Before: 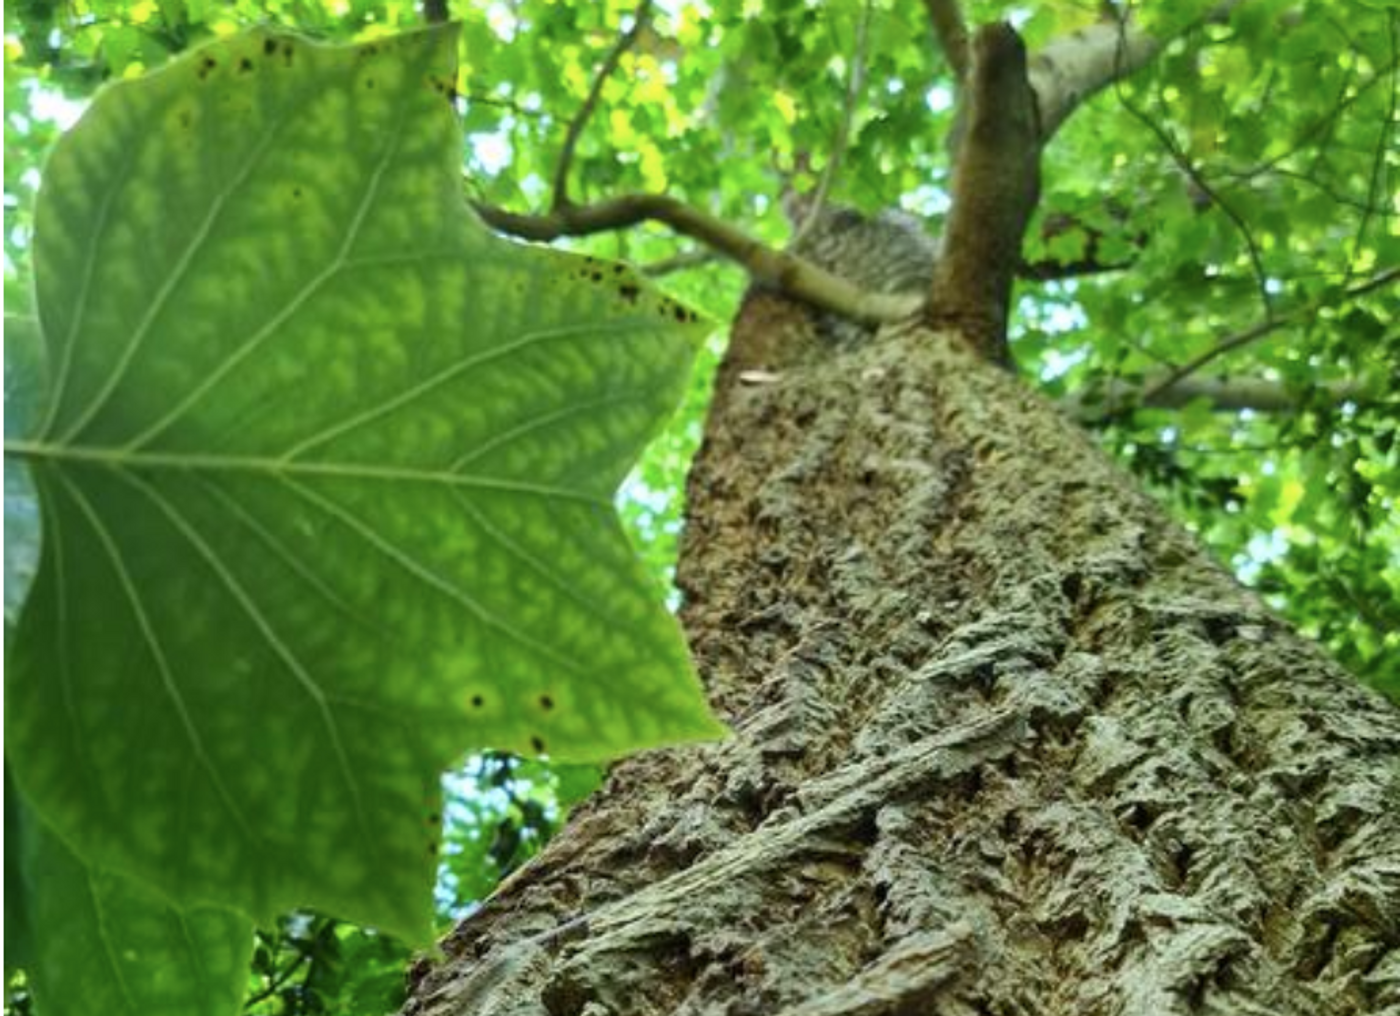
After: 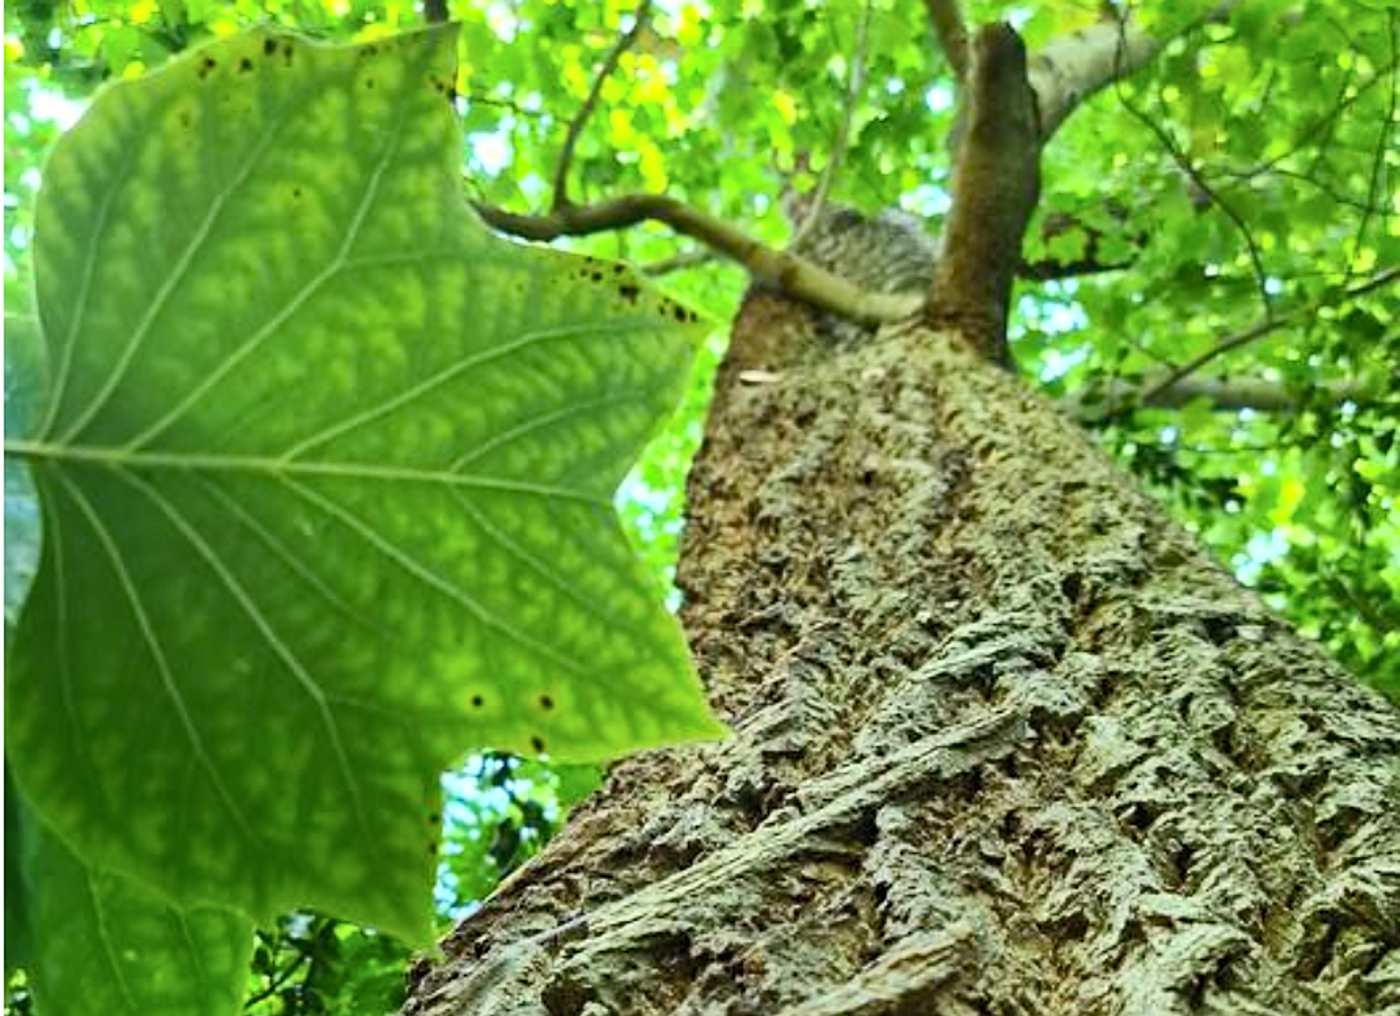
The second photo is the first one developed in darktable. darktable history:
haze removal: adaptive false
sharpen: on, module defaults
contrast brightness saturation: contrast 0.198, brightness 0.155, saturation 0.15
